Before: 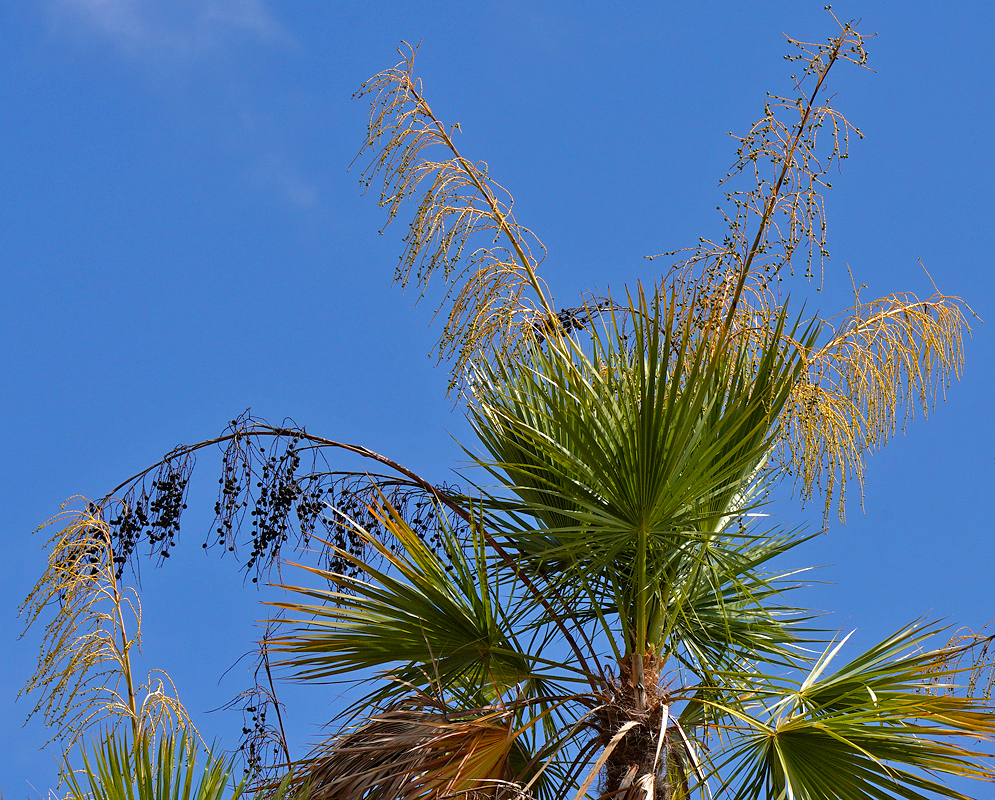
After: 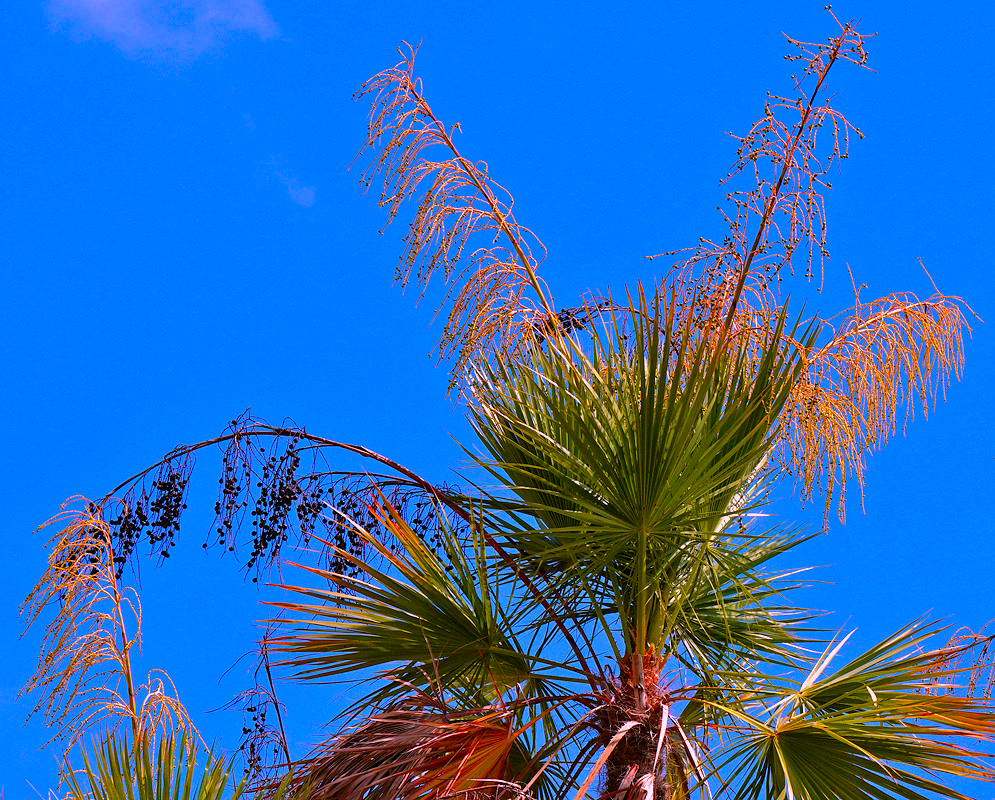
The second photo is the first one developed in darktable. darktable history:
color correction: highlights a* 19.17, highlights b* -12.26, saturation 1.65
